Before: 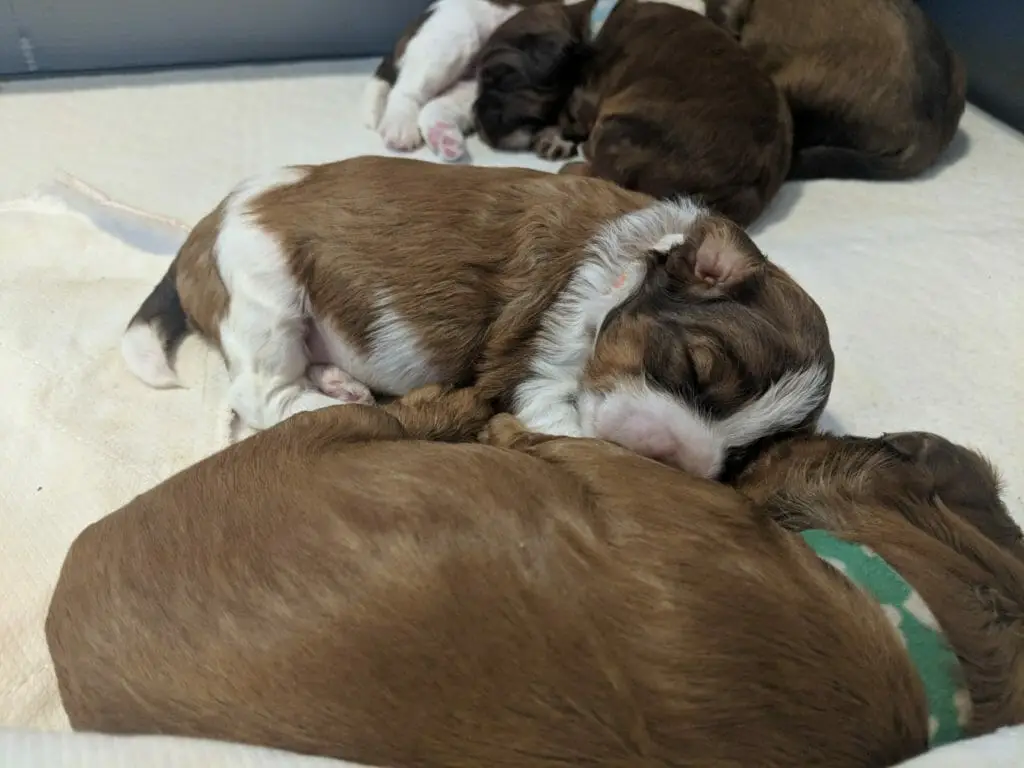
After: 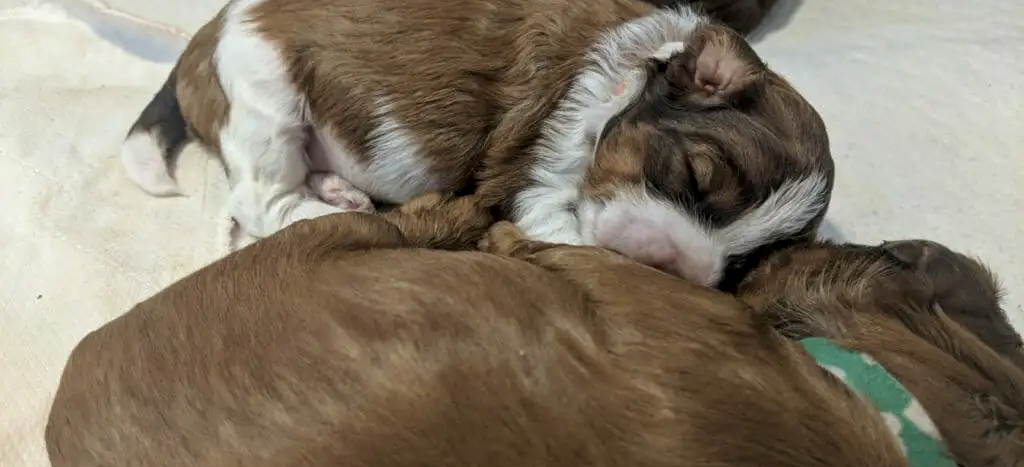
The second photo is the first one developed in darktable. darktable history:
local contrast: on, module defaults
crop and rotate: top 25.07%, bottom 14.035%
color zones: mix 40.03%
